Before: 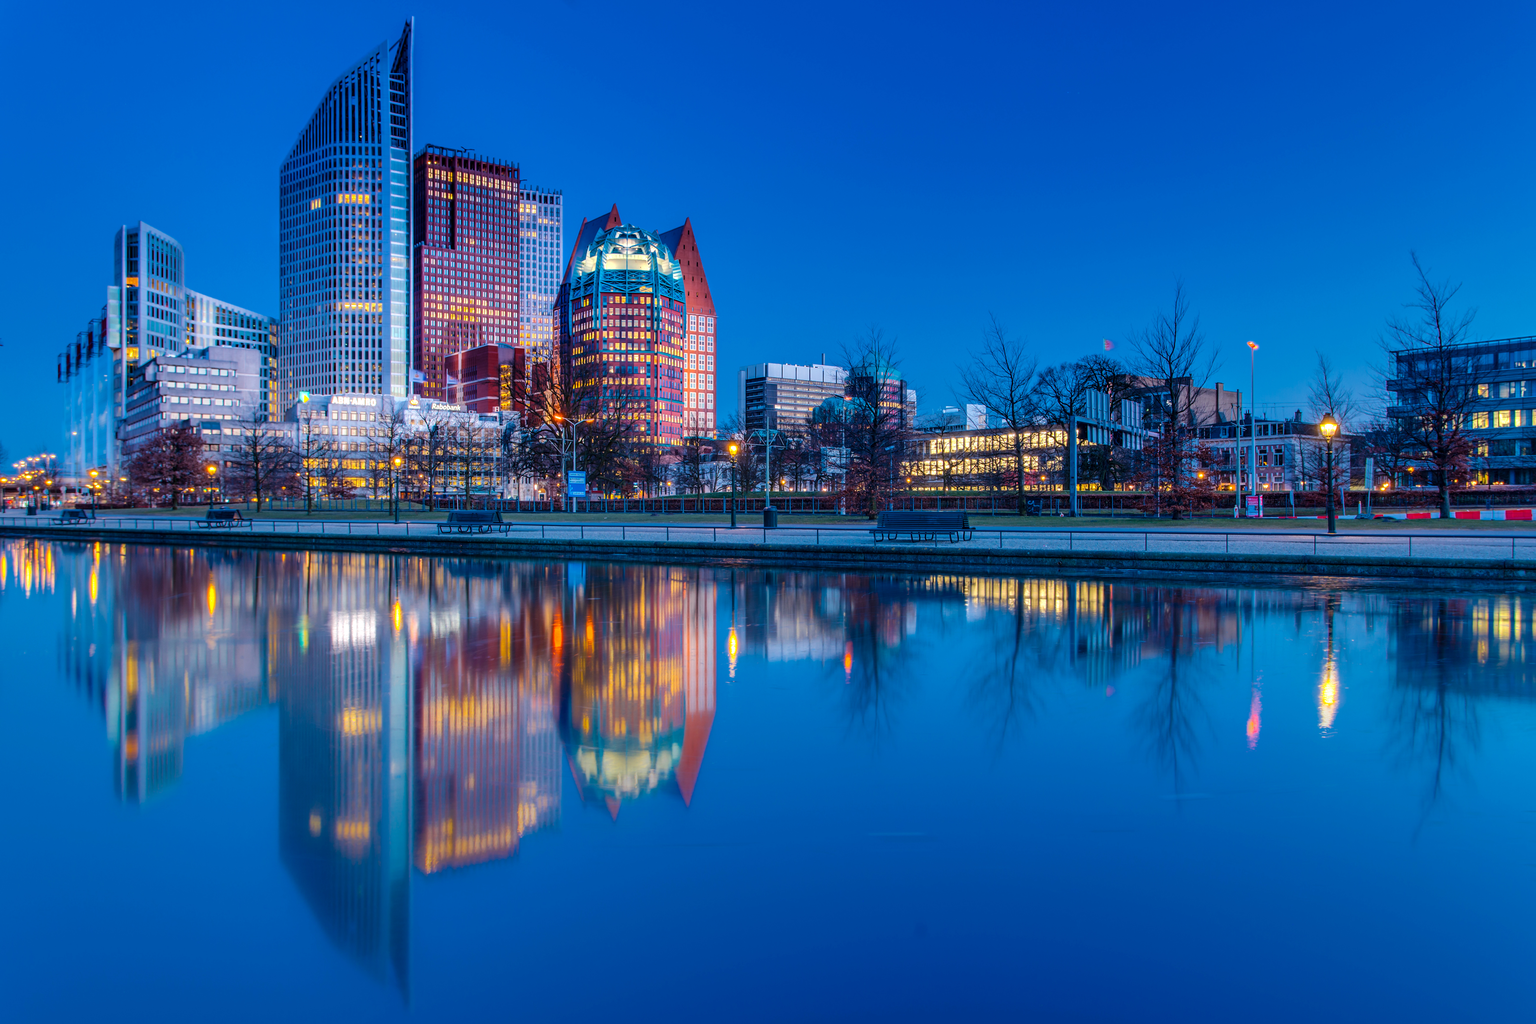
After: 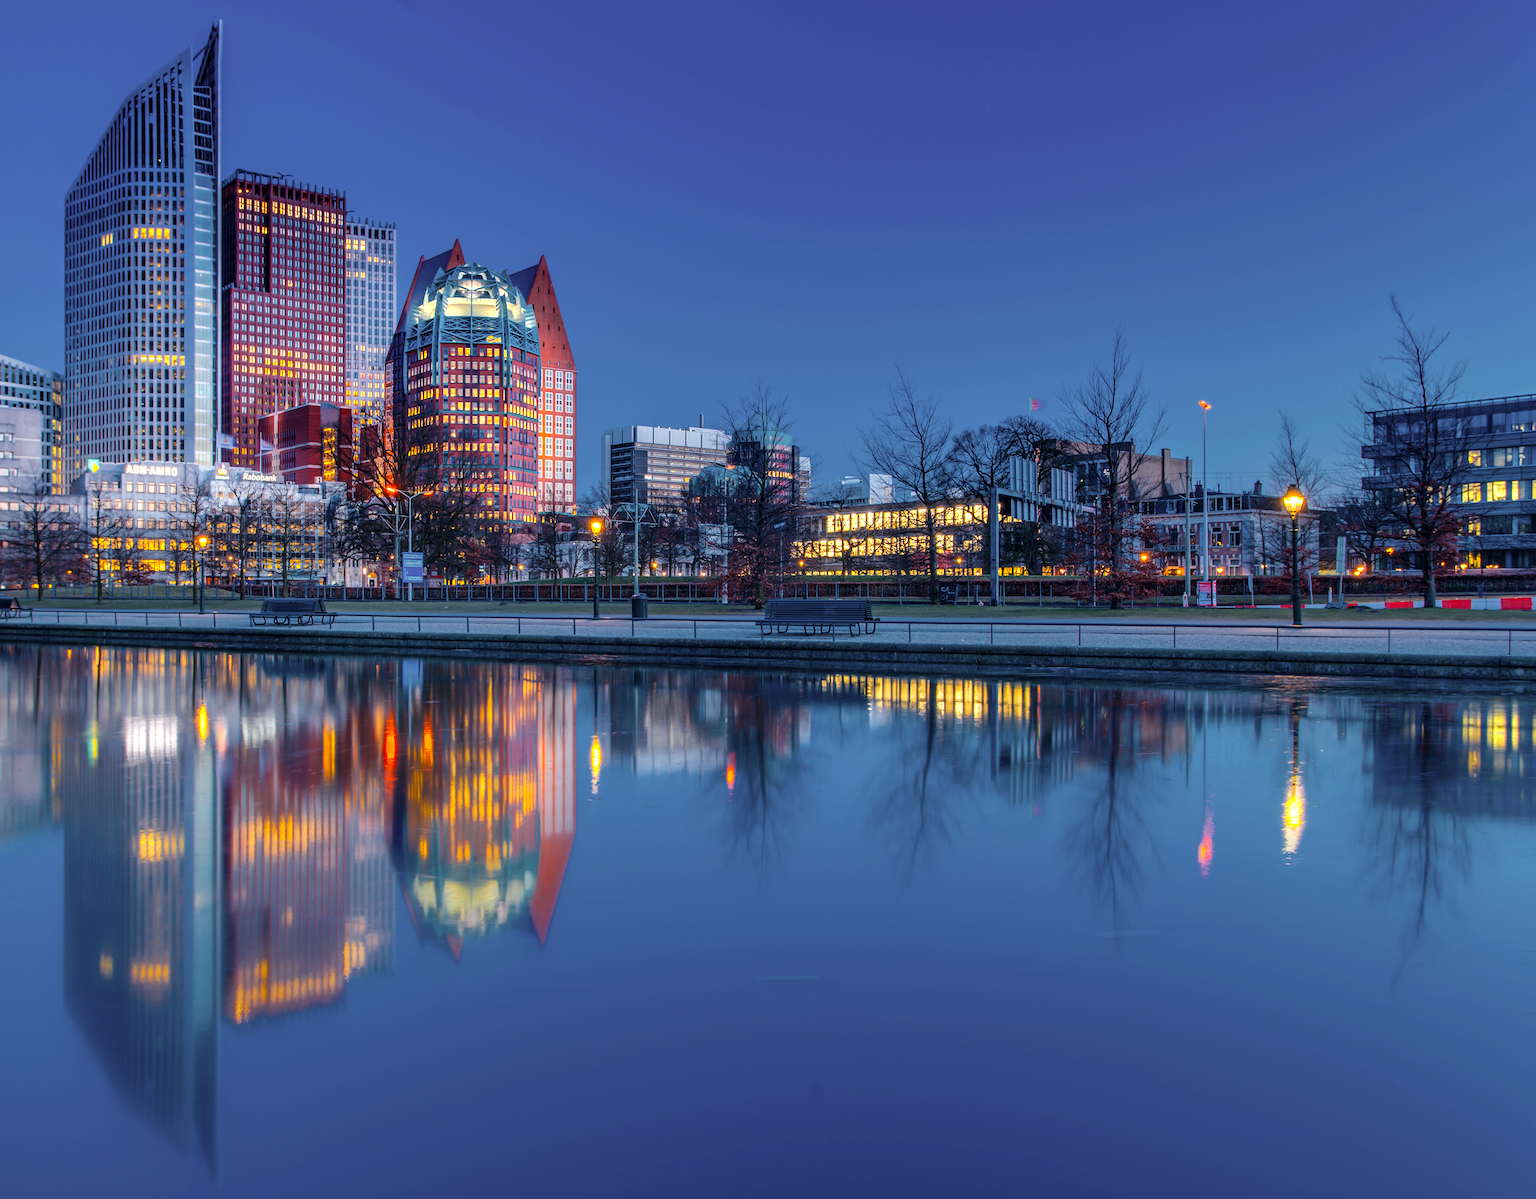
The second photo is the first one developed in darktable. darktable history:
color zones: curves: ch0 [(0, 0.511) (0.143, 0.531) (0.286, 0.56) (0.429, 0.5) (0.571, 0.5) (0.714, 0.5) (0.857, 0.5) (1, 0.5)]; ch1 [(0, 0.525) (0.143, 0.705) (0.286, 0.715) (0.429, 0.35) (0.571, 0.35) (0.714, 0.35) (0.857, 0.4) (1, 0.4)]; ch2 [(0, 0.572) (0.143, 0.512) (0.286, 0.473) (0.429, 0.45) (0.571, 0.5) (0.714, 0.5) (0.857, 0.518) (1, 0.518)]
crop and rotate: left 14.645%
